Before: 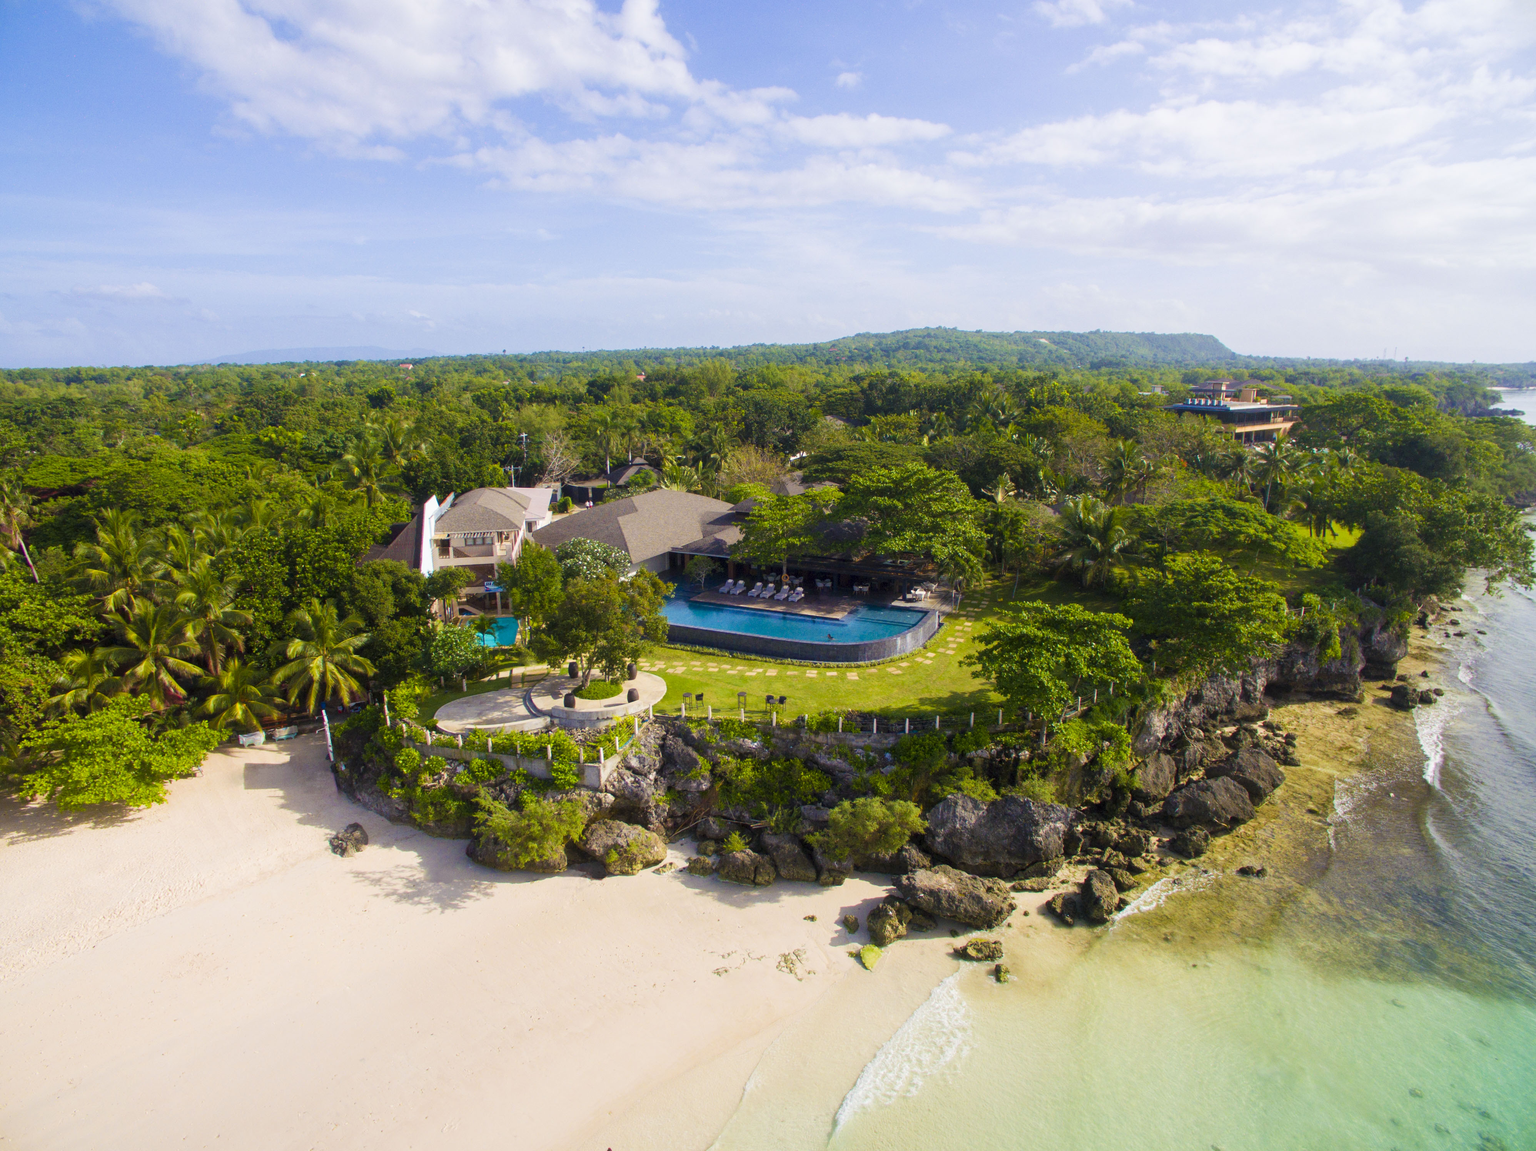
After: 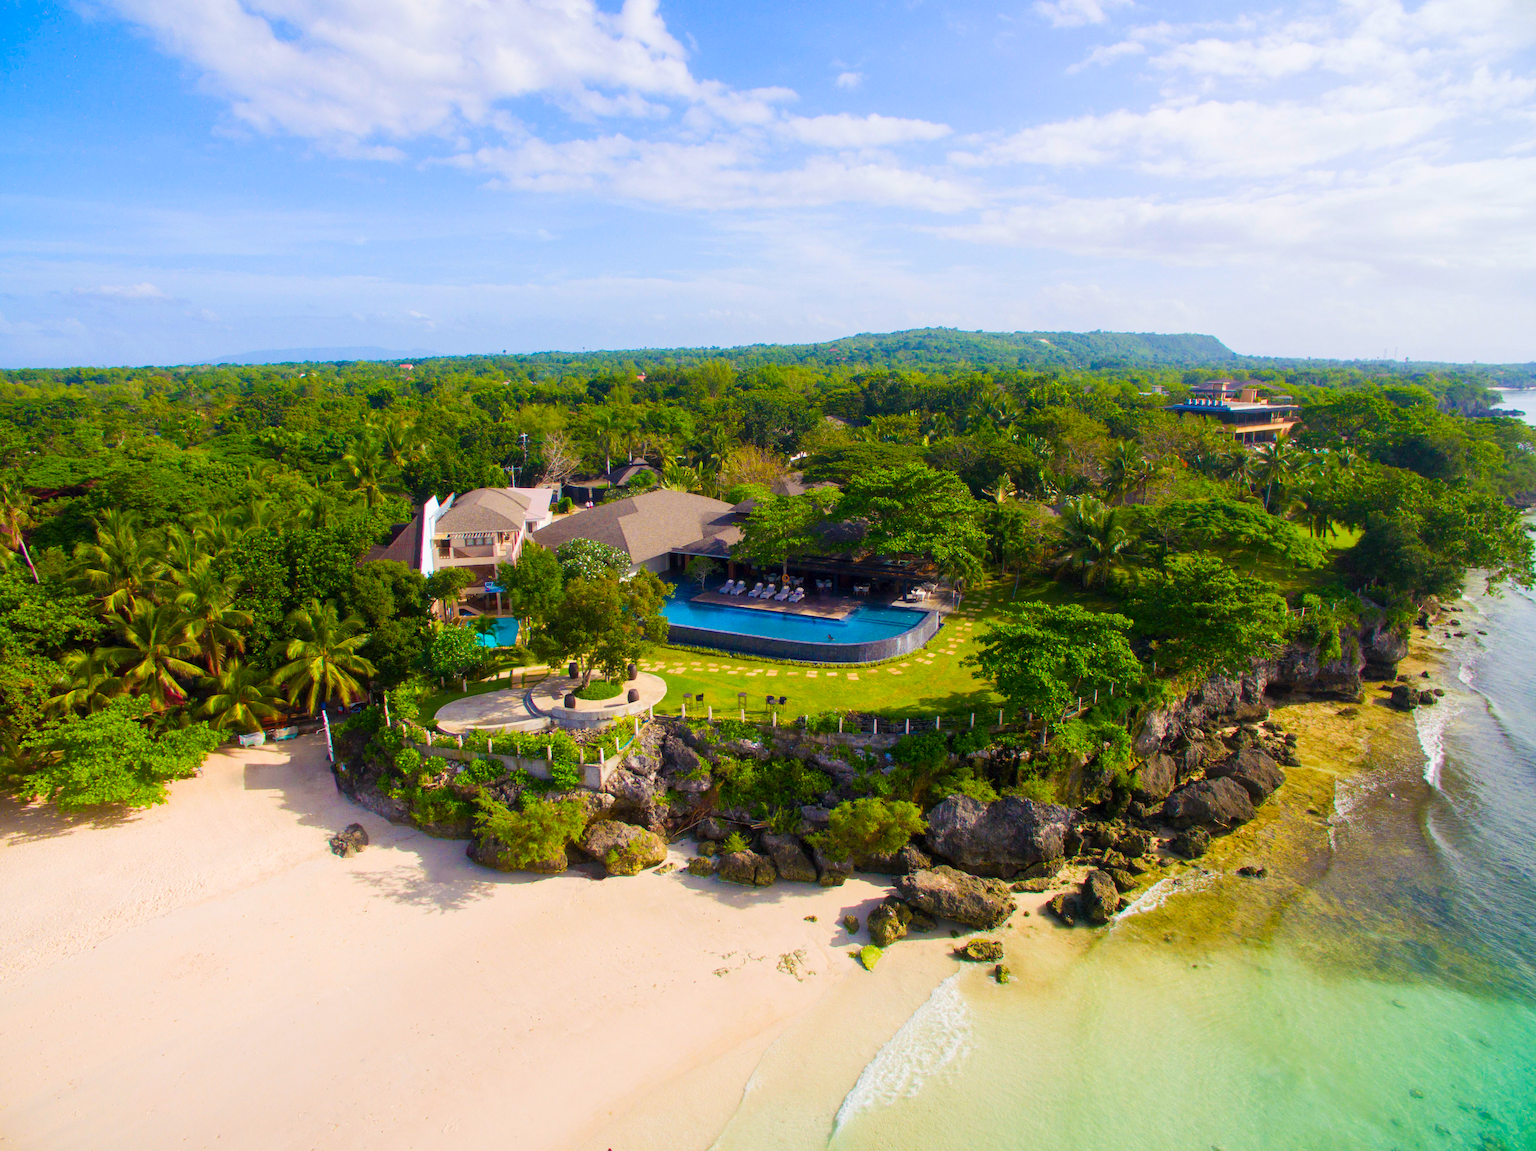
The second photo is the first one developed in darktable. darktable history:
color correction: highlights b* 0.036, saturation 1.34
